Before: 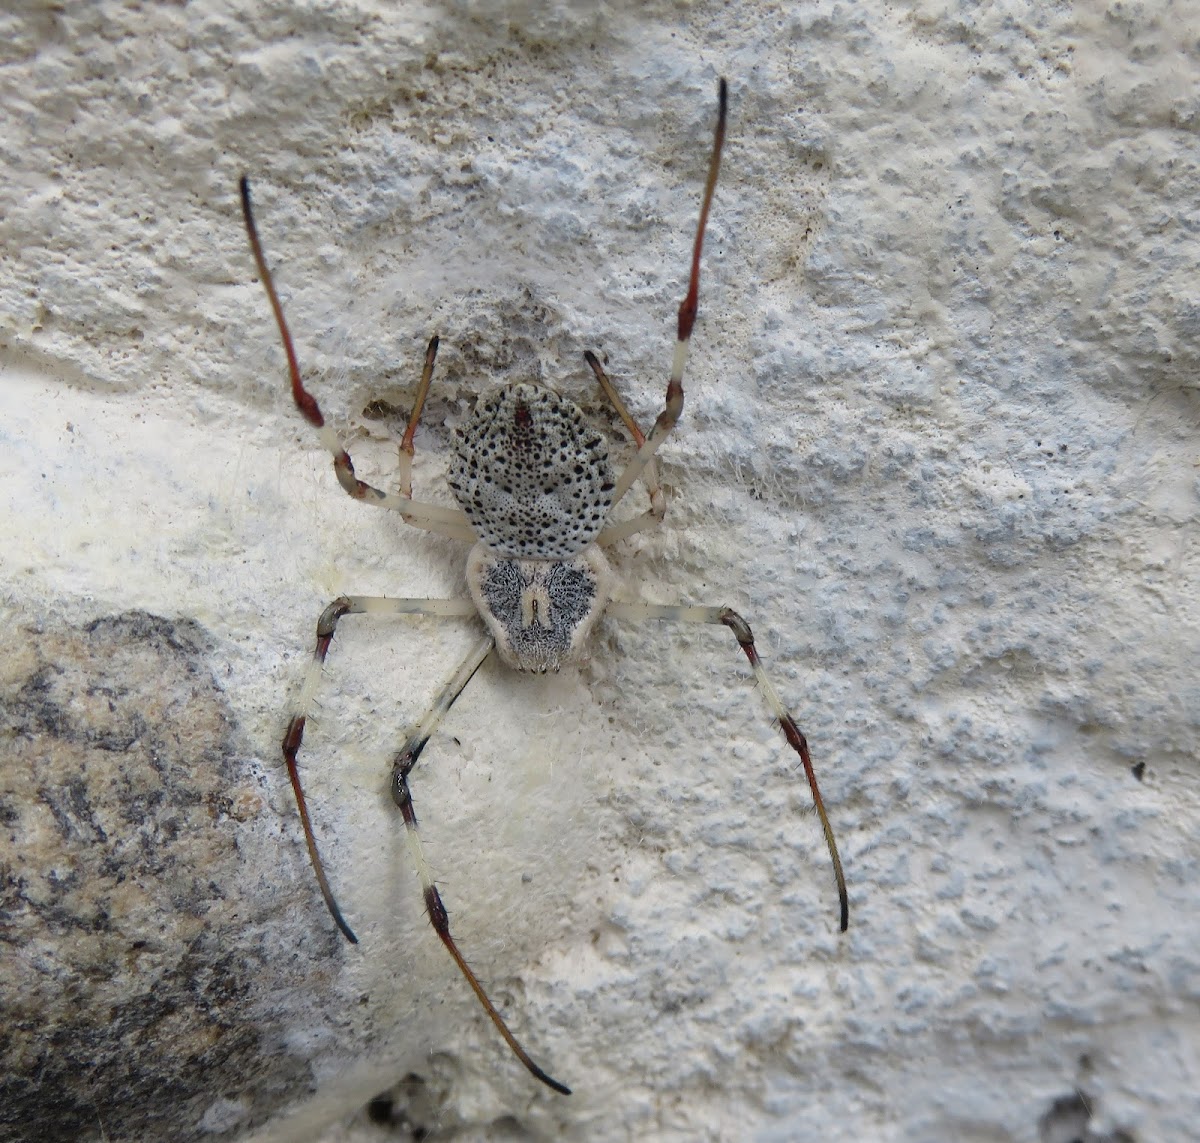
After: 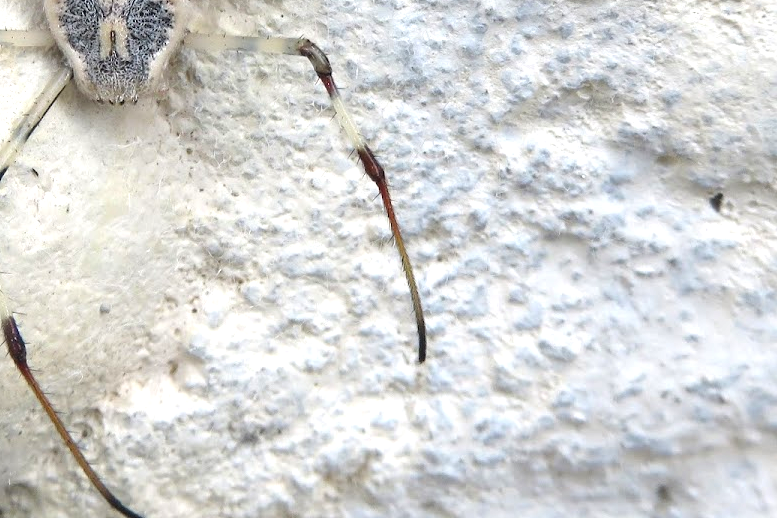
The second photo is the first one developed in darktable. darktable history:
exposure: black level correction -0.001, exposure 0.91 EV, compensate highlight preservation false
crop and rotate: left 35.181%, top 49.854%, bottom 4.805%
